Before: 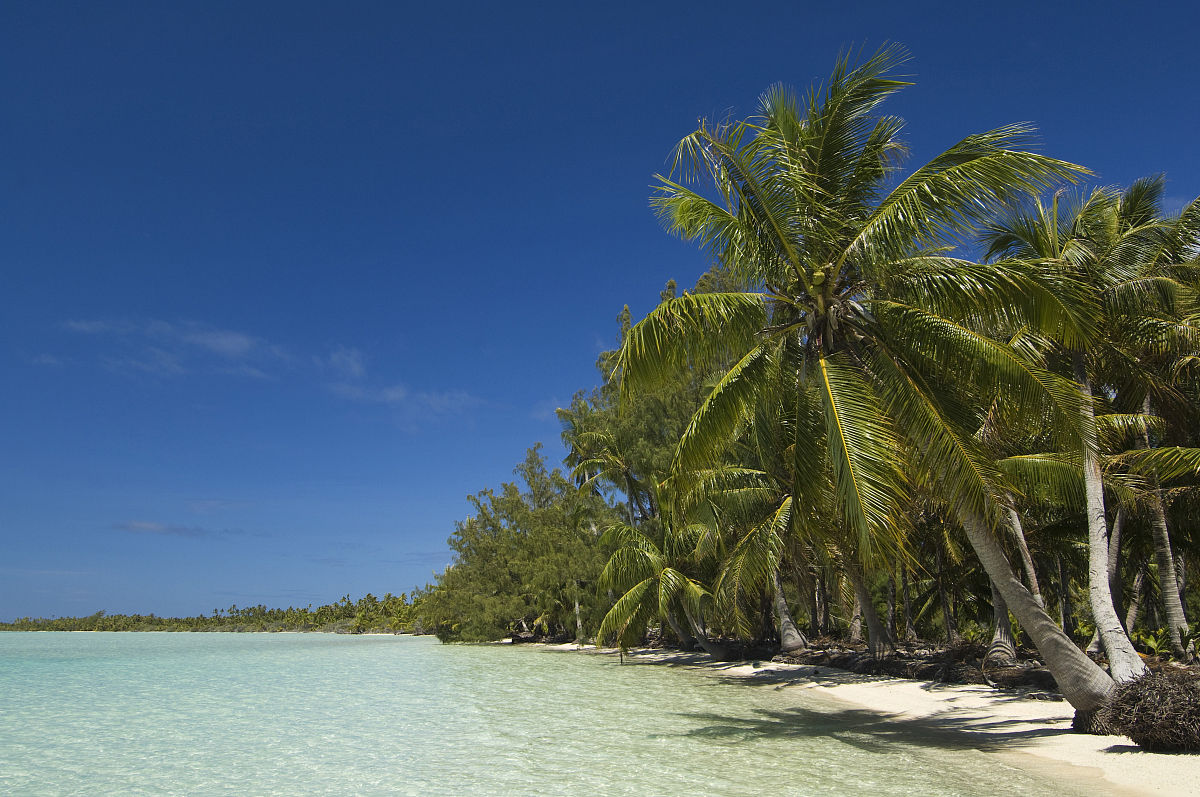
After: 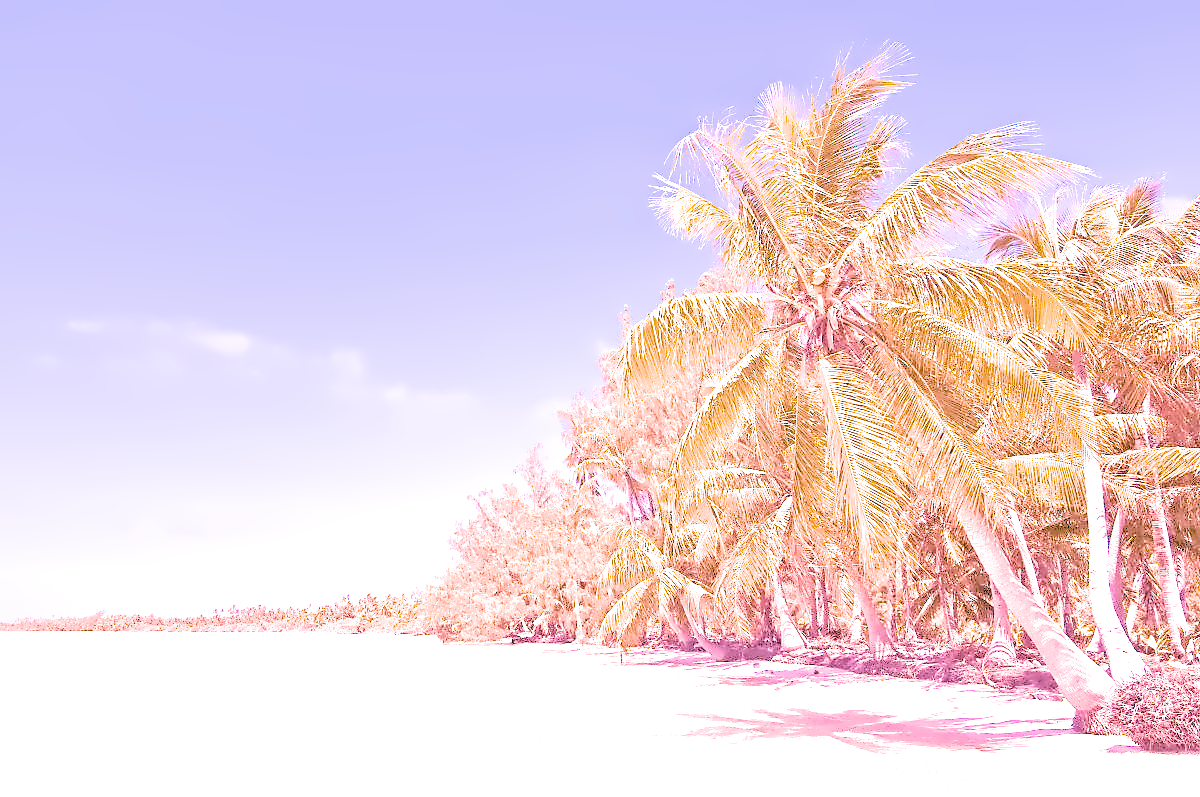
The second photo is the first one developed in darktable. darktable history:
white balance: red 2.229, blue 1.46
color calibration "scene-referred default": x 0.355, y 0.367, temperature 4700.38 K
lens correction: scale 1, crop 1, focal 50, aperture 6.3, distance 3.78, camera "Canon EOS RP", lens "Canon RF 50mm F1.8 STM"
exposure: black level correction 0, exposure 1.741 EV, compensate exposure bias true, compensate highlight preservation false
filmic rgb: black relative exposure -3.86 EV, white relative exposure 3.48 EV, hardness 2.63, contrast 1.103
color balance rgb: perceptual saturation grading › global saturation 25%, global vibrance 20%
denoise (profiled): preserve shadows 1.52, scattering 0.002, a [-1, 0, 0], compensate highlight preservation false
velvia: on, module defaults
local contrast: on, module defaults
diffuse or sharpen "local contrast": iterations 10, radius span 384, edge sensitivity 1, edge threshold 1, 1st order anisotropy -250%, 4th order anisotropy -250%, 1st order speed -50%, 4th order speed -50%, central radius 512
contrast equalizer "denoise & sharpen": octaves 7, y [[0.5, 0.542, 0.583, 0.625, 0.667, 0.708], [0.5 ×6], [0.5 ×6], [0, 0.033, 0.067, 0.1, 0.133, 0.167], [0, 0.05, 0.1, 0.15, 0.2, 0.25]]
highlight reconstruction: method clip highlights
